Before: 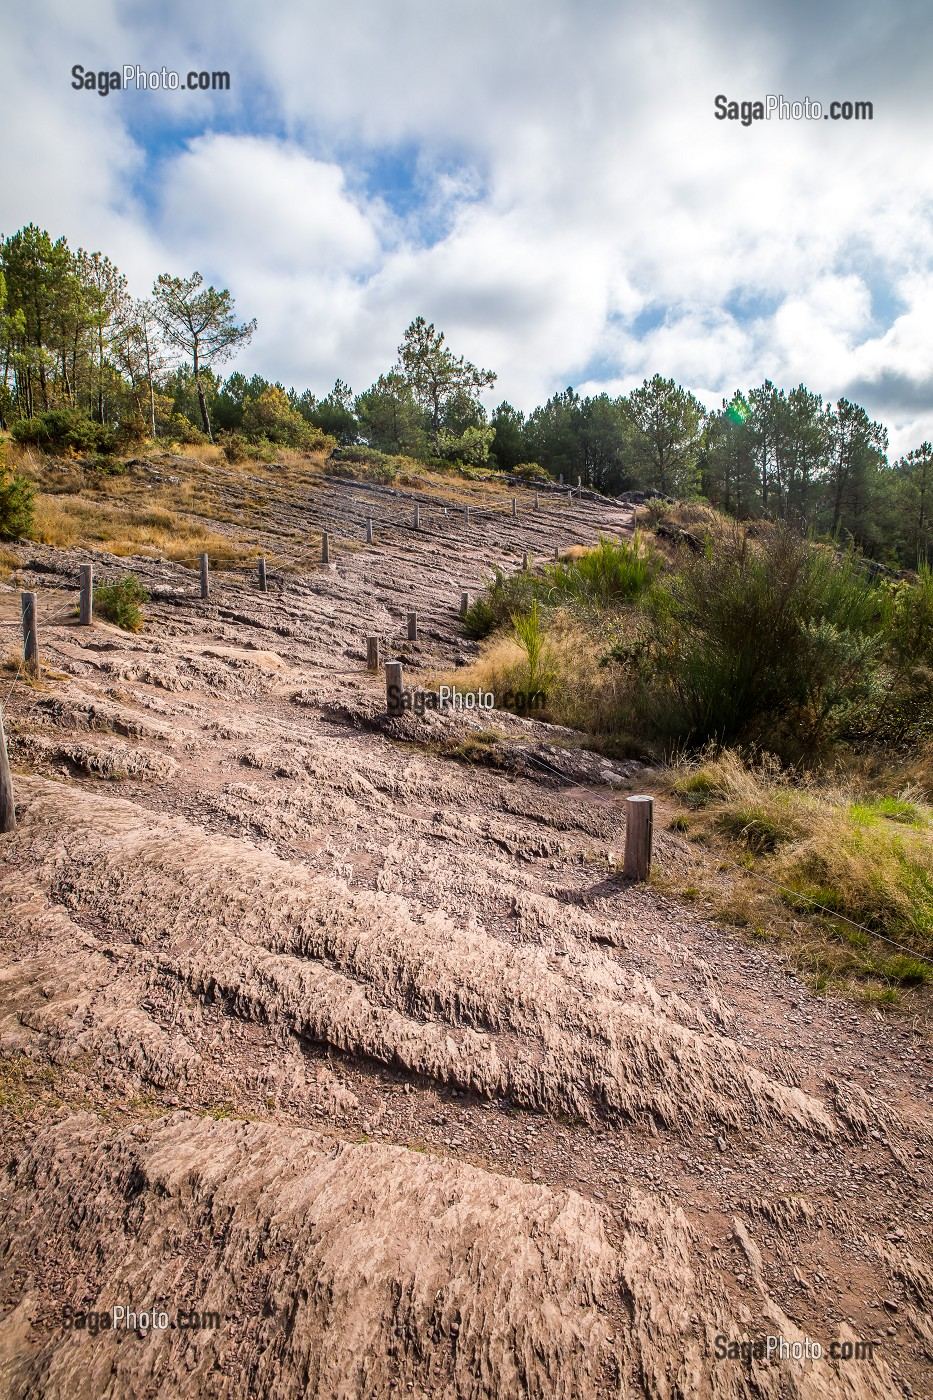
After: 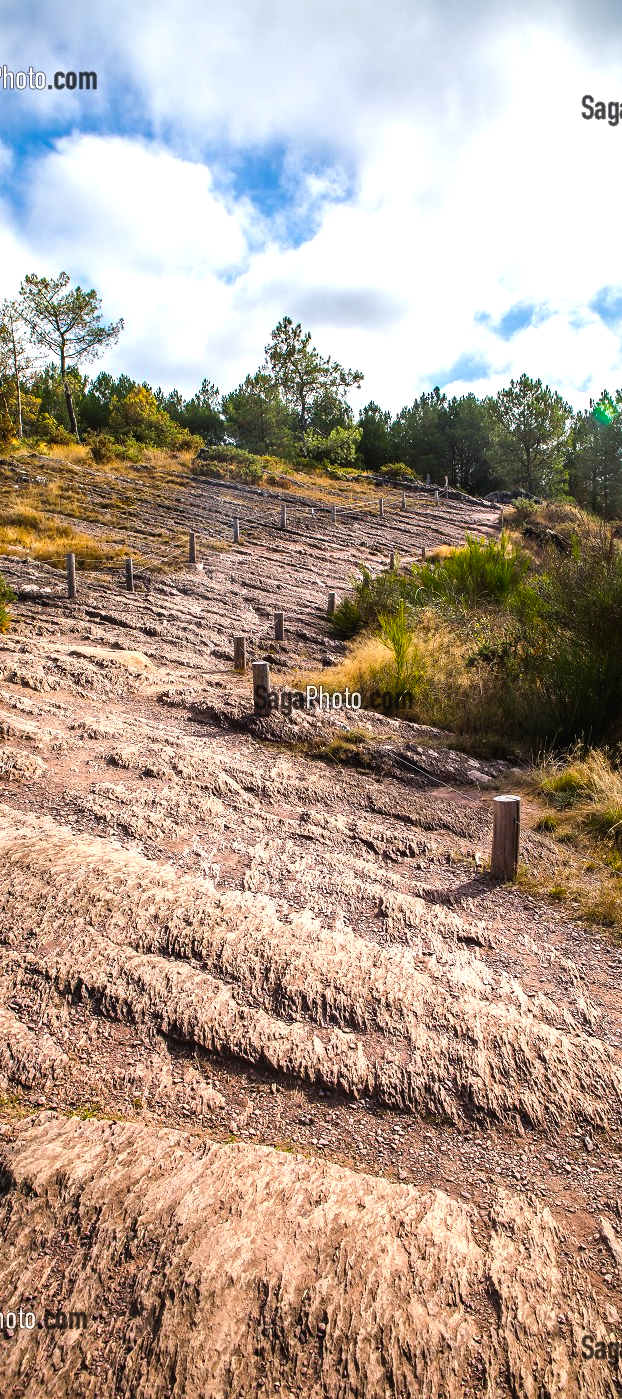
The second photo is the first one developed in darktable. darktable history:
color balance rgb: global offset › luminance 0.261%, perceptual saturation grading › global saturation 25.329%, perceptual brilliance grading › highlights 13.583%, perceptual brilliance grading › mid-tones 8.058%, perceptual brilliance grading › shadows -16.947%, global vibrance 9.907%
crop and rotate: left 14.412%, right 18.899%
